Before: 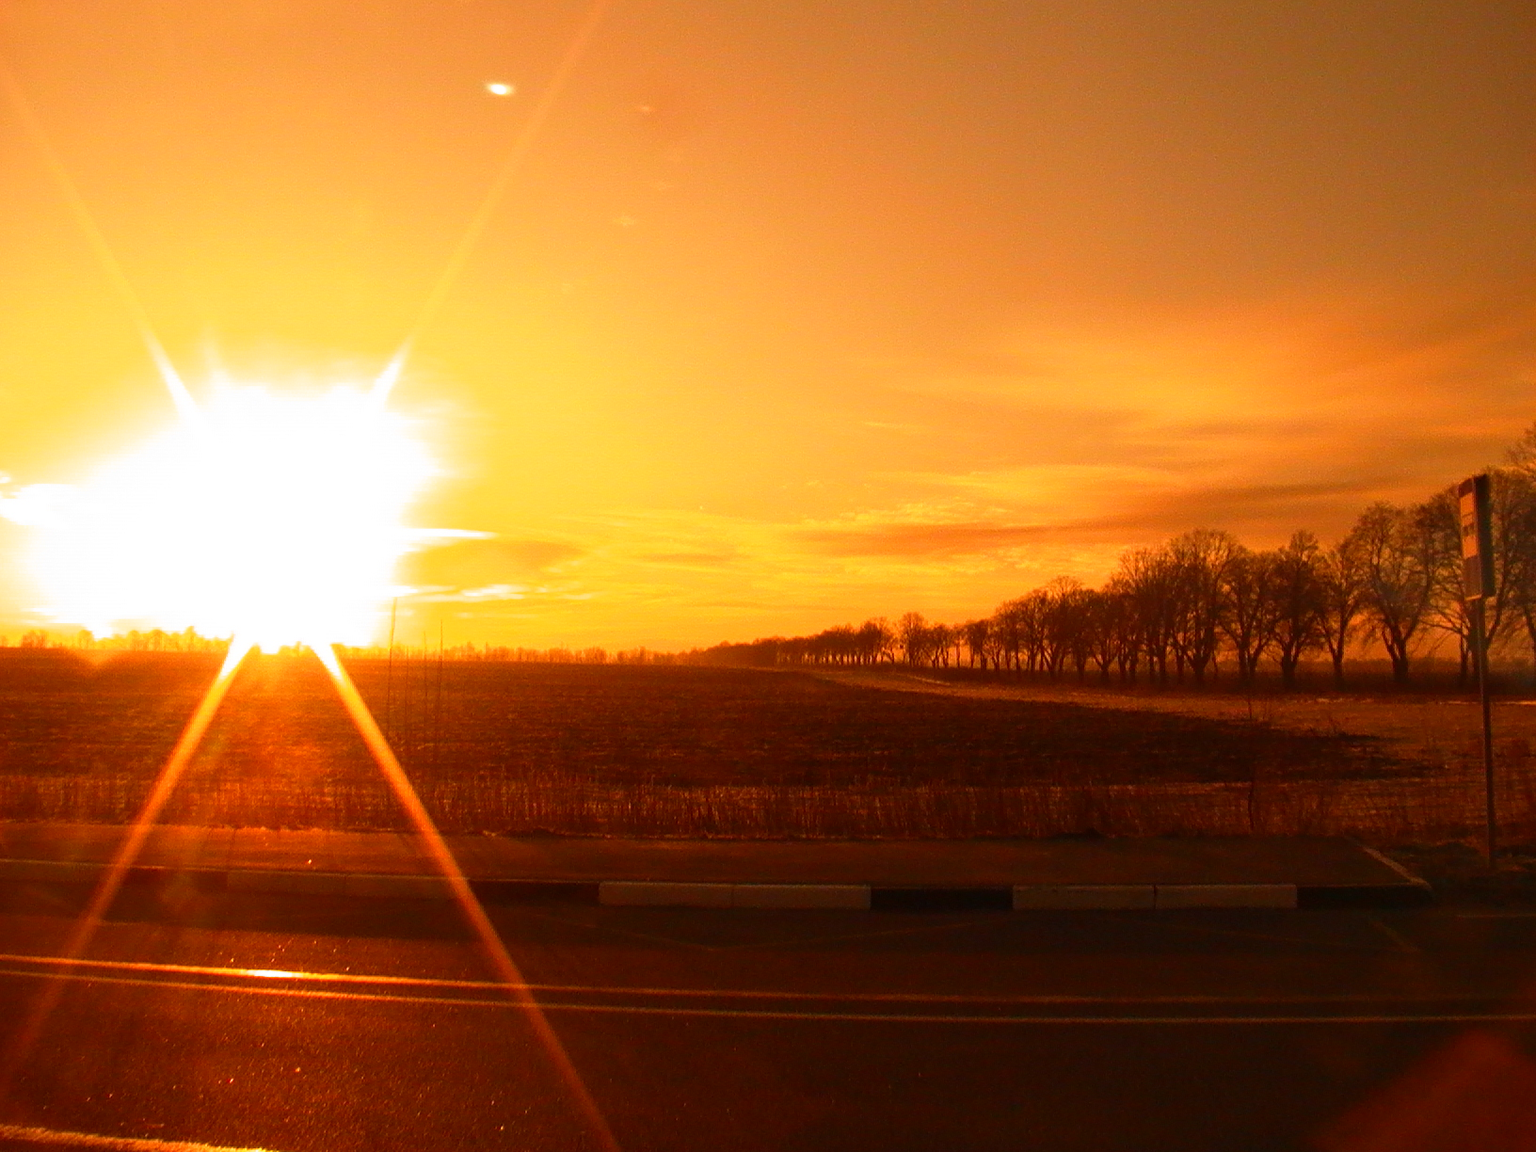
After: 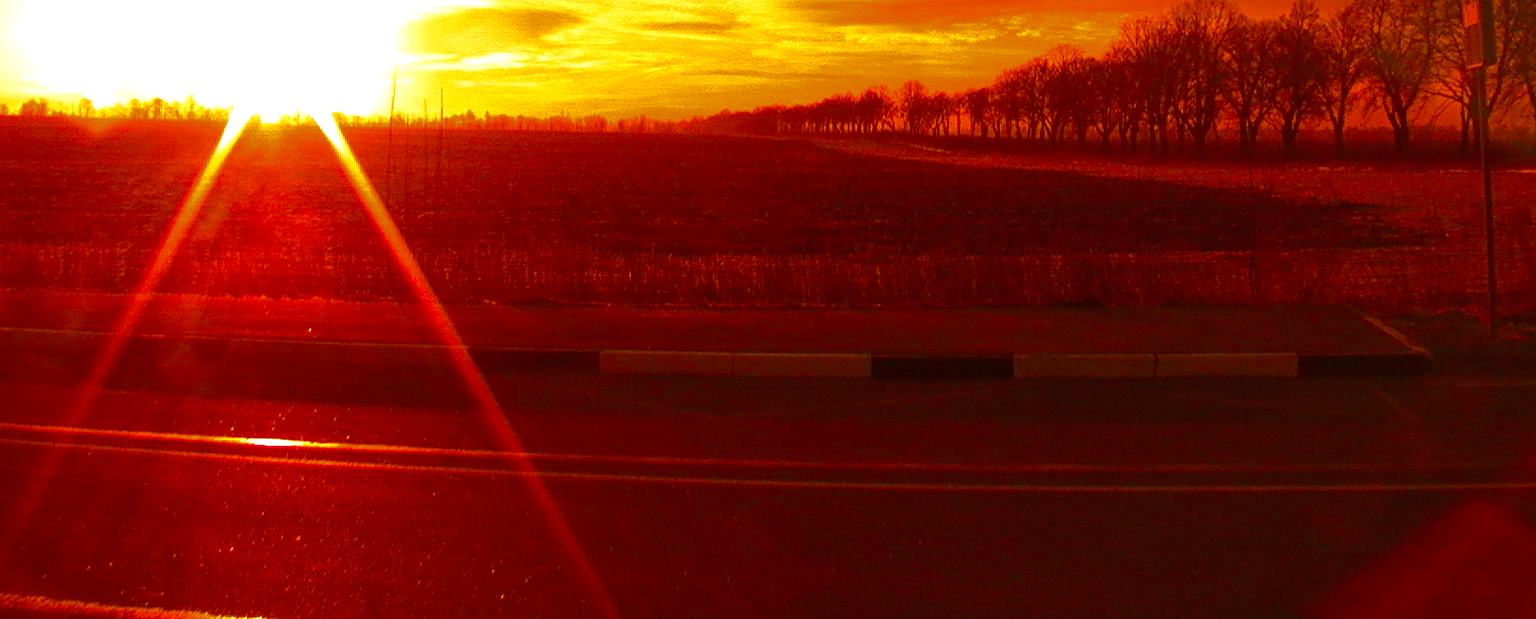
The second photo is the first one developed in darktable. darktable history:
crop and rotate: top 46.237%
white balance: emerald 1
exposure: black level correction 0.001, exposure 0.5 EV, compensate exposure bias true, compensate highlight preservation false
color zones: curves: ch0 [(0.11, 0.396) (0.195, 0.36) (0.25, 0.5) (0.303, 0.412) (0.357, 0.544) (0.75, 0.5) (0.967, 0.328)]; ch1 [(0, 0.468) (0.112, 0.512) (0.202, 0.6) (0.25, 0.5) (0.307, 0.352) (0.357, 0.544) (0.75, 0.5) (0.963, 0.524)]
rgb levels: mode RGB, independent channels, levels [[0, 0.474, 1], [0, 0.5, 1], [0, 0.5, 1]]
